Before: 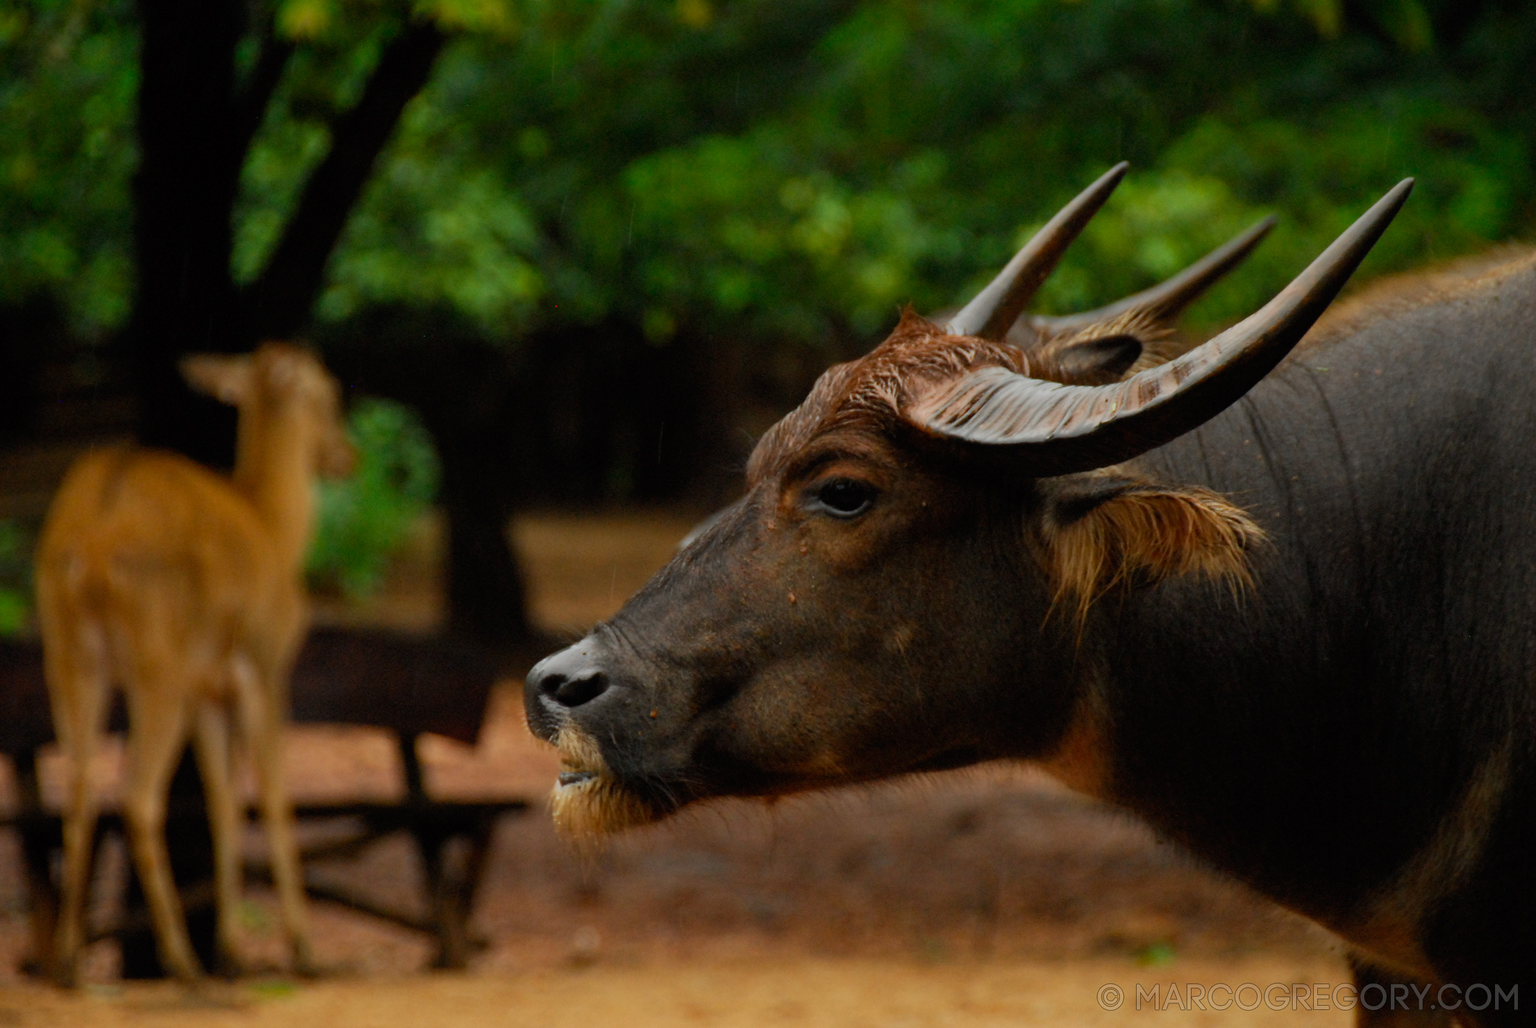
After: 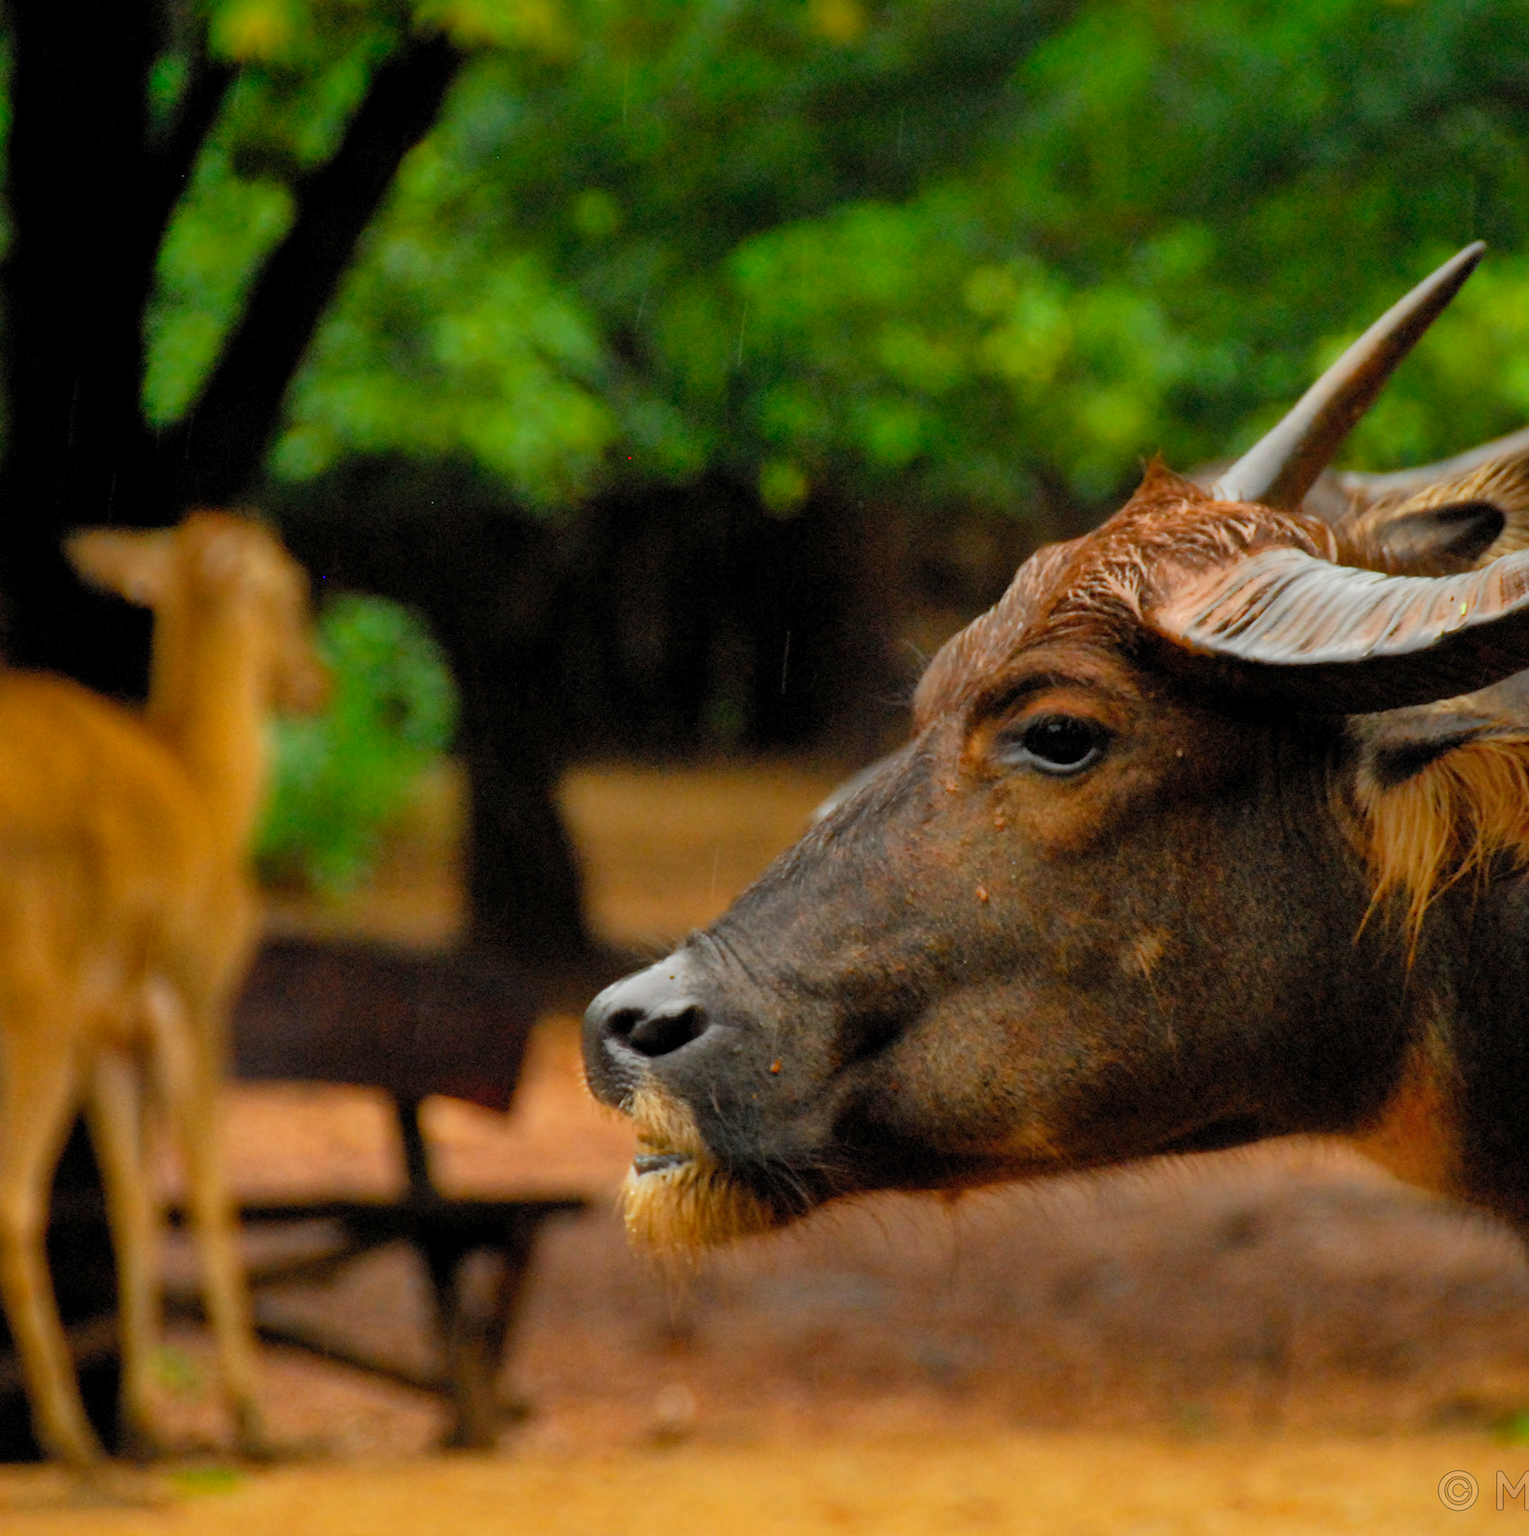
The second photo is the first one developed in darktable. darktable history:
levels: levels [0.016, 0.5, 0.996]
crop and rotate: left 8.786%, right 24.548%
color balance rgb: perceptual saturation grading › global saturation 10%, global vibrance 10%
exposure: black level correction 0, exposure 0.7 EV, compensate exposure bias true, compensate highlight preservation false
shadows and highlights: highlights -60
